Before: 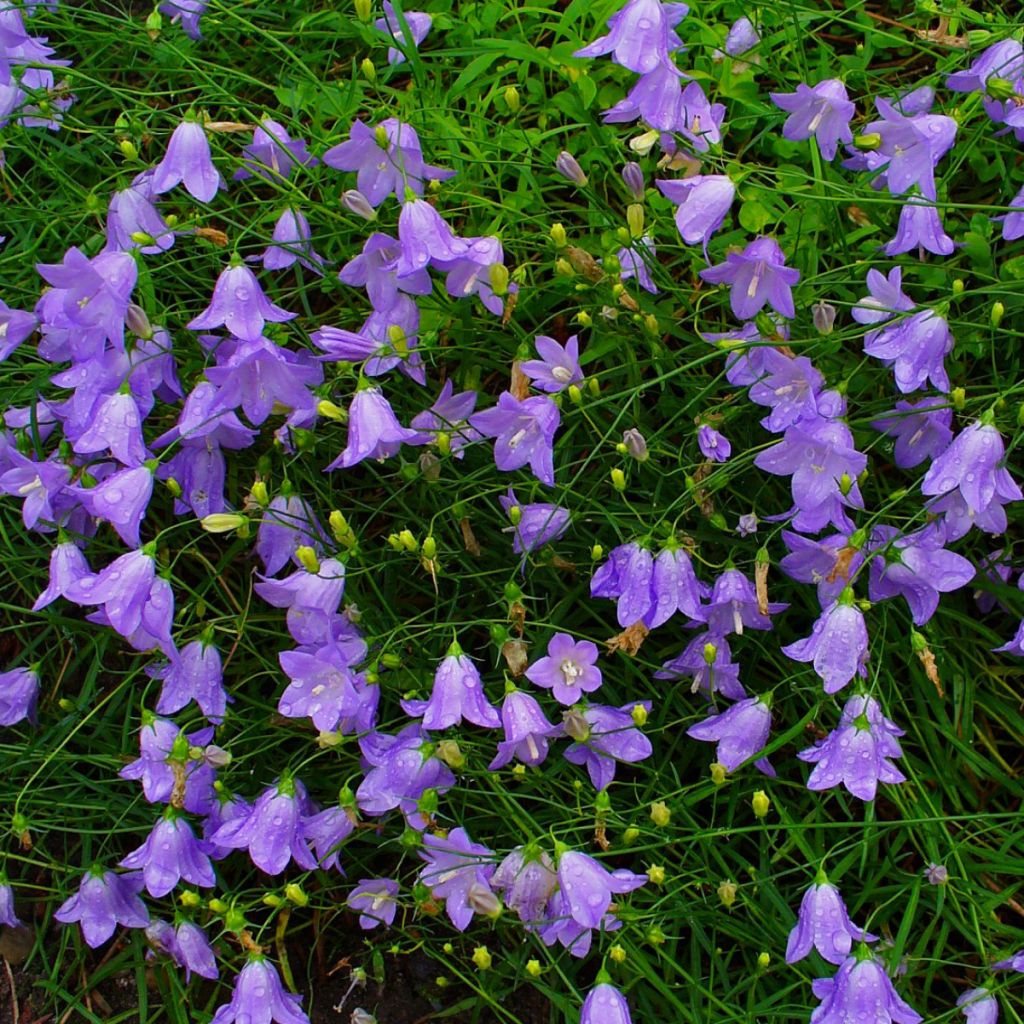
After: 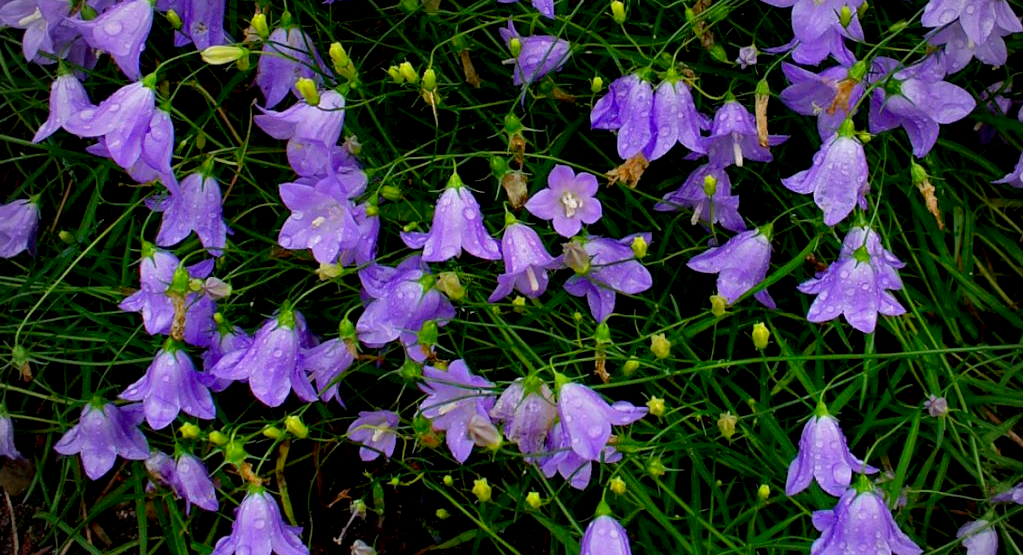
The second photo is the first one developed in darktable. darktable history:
vignetting: on, module defaults
crop and rotate: top 45.775%, right 0.026%
exposure: black level correction 0.012, compensate highlight preservation false
